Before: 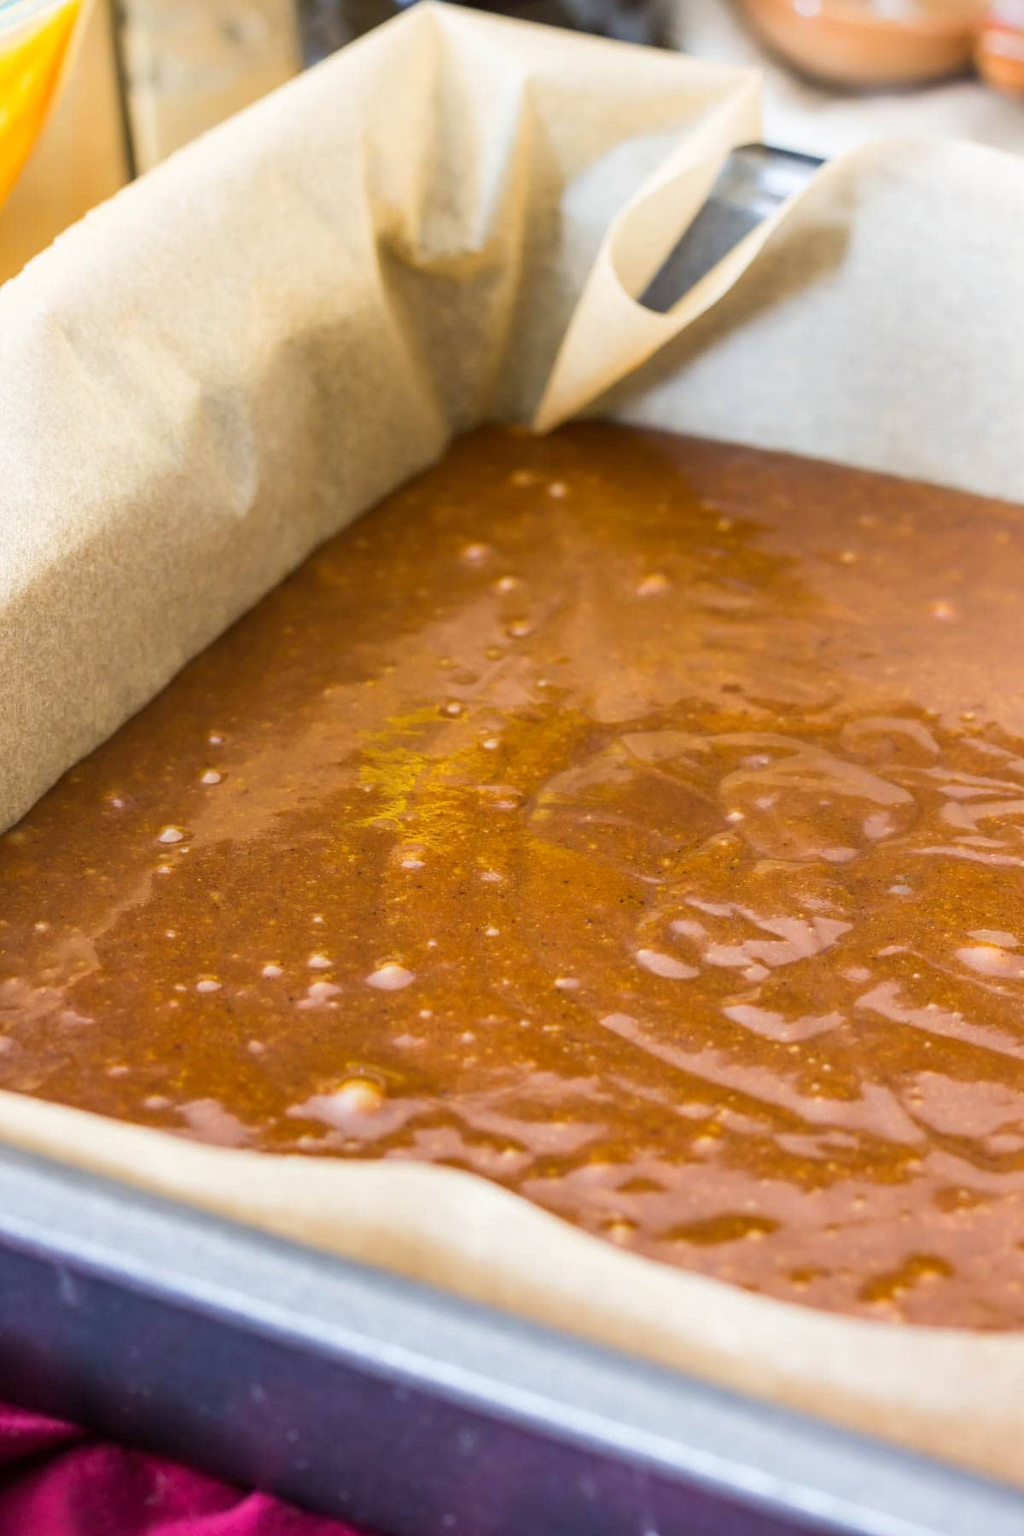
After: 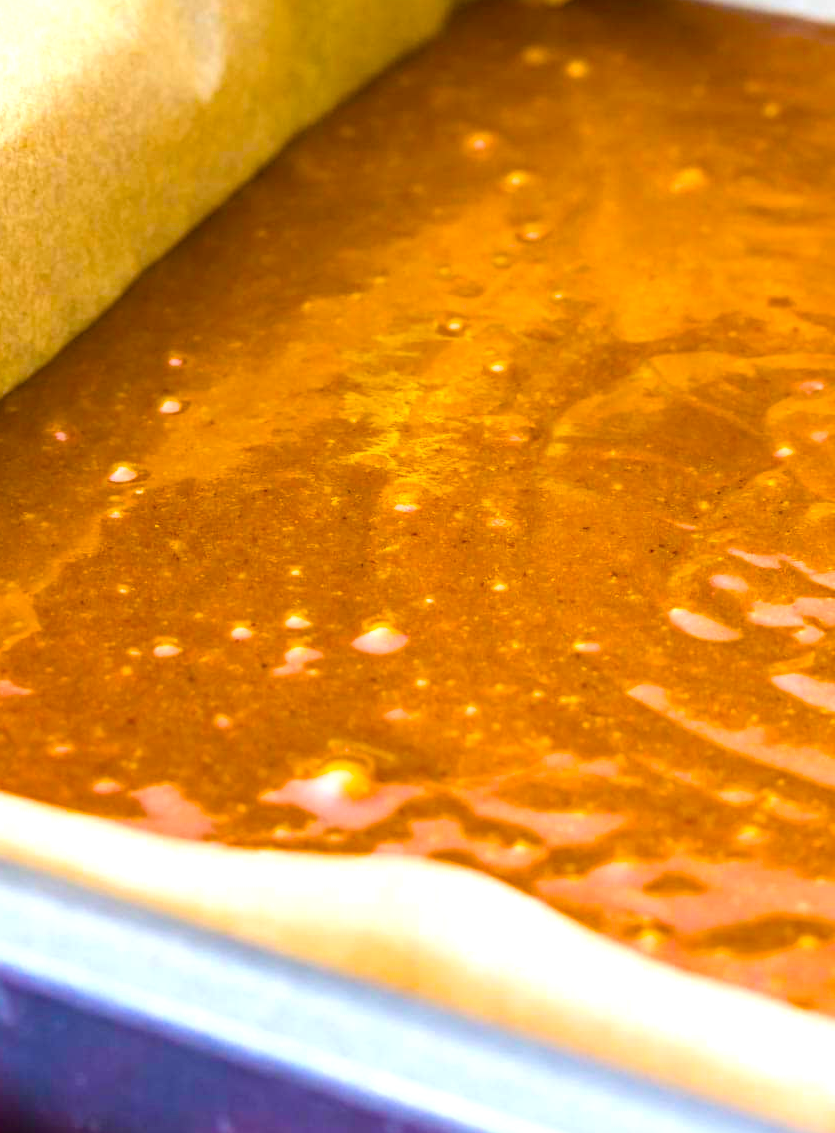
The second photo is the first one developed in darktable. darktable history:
color balance rgb: linear chroma grading › global chroma 42.477%, perceptual saturation grading › global saturation 19.49%
crop: left 6.481%, top 28.088%, right 23.915%, bottom 8.927%
exposure: black level correction 0, exposure 0.593 EV, compensate exposure bias true, compensate highlight preservation false
